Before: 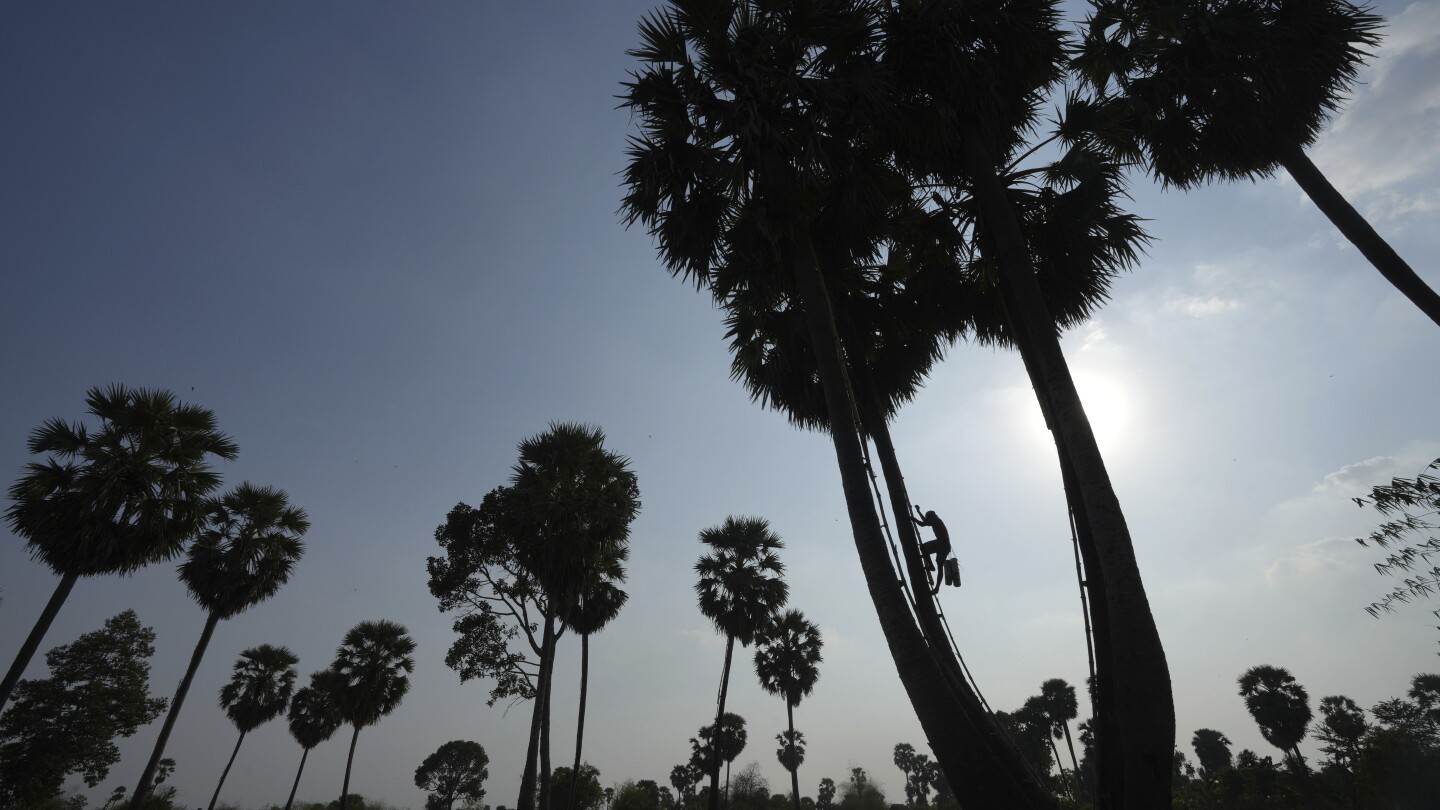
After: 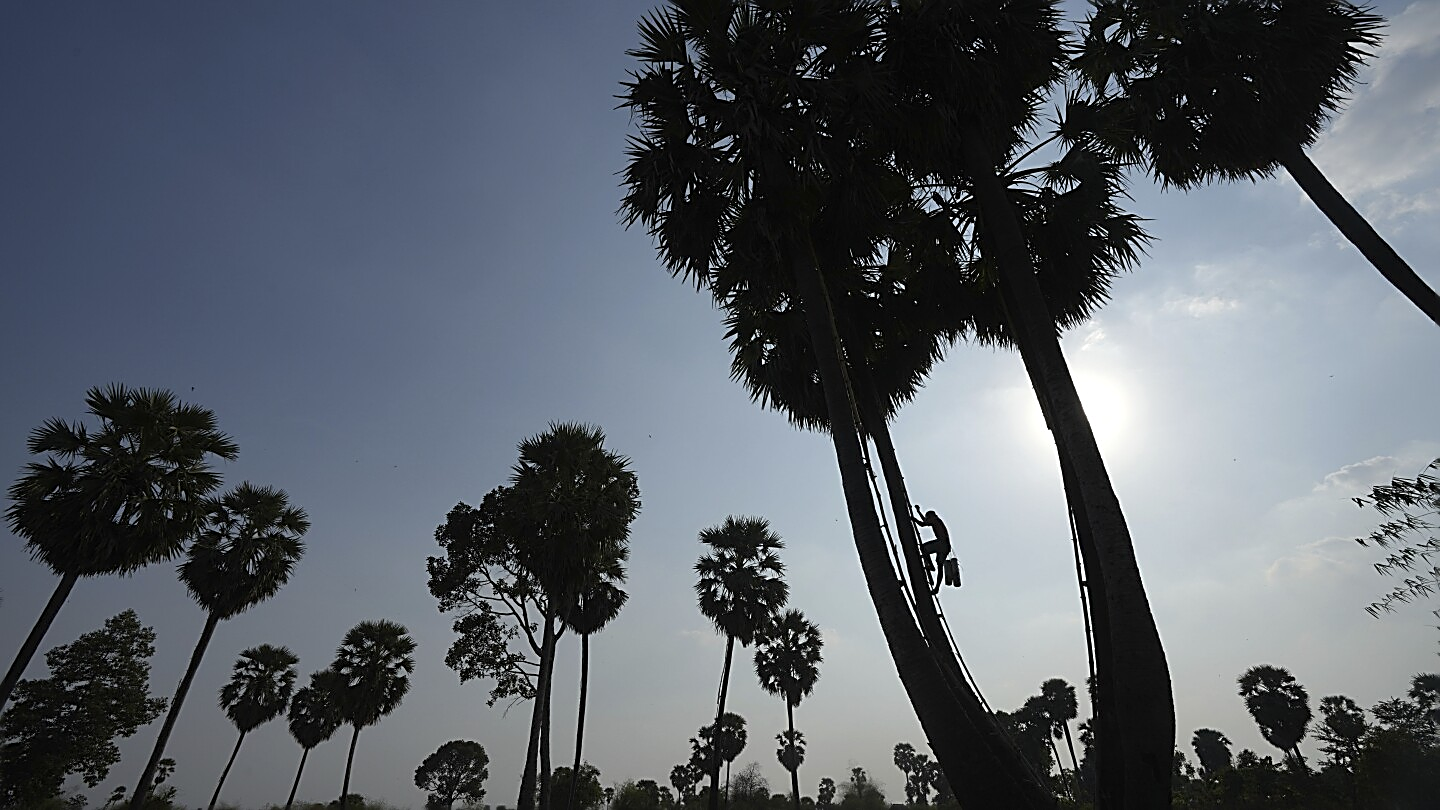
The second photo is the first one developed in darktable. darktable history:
sharpen: amount 0.989
